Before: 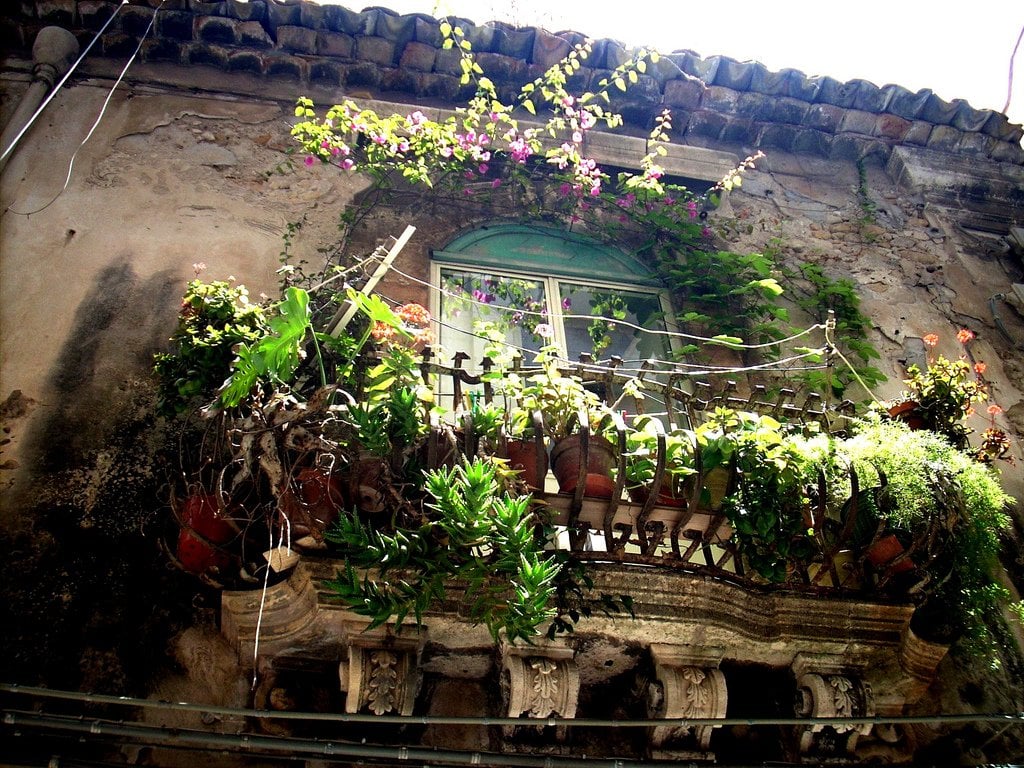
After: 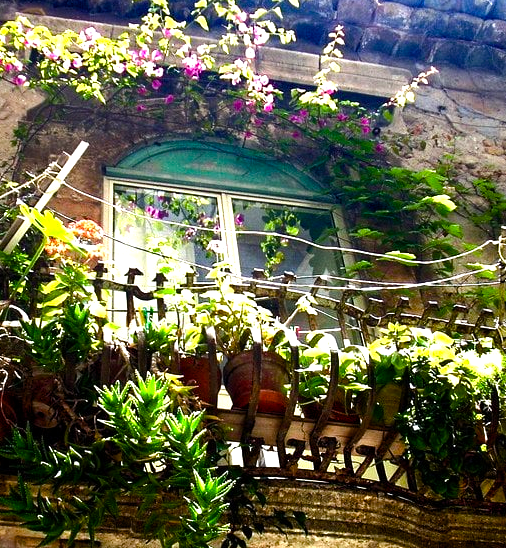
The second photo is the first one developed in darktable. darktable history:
crop: left 32.021%, top 11%, right 18.499%, bottom 17.566%
color balance rgb: linear chroma grading › global chroma 9.944%, perceptual saturation grading › global saturation 20%, perceptual saturation grading › highlights -25.242%, perceptual saturation grading › shadows 49.906%, perceptual brilliance grading › highlights 20.011%, perceptual brilliance grading › mid-tones 19.239%, perceptual brilliance grading › shadows -20.549%
